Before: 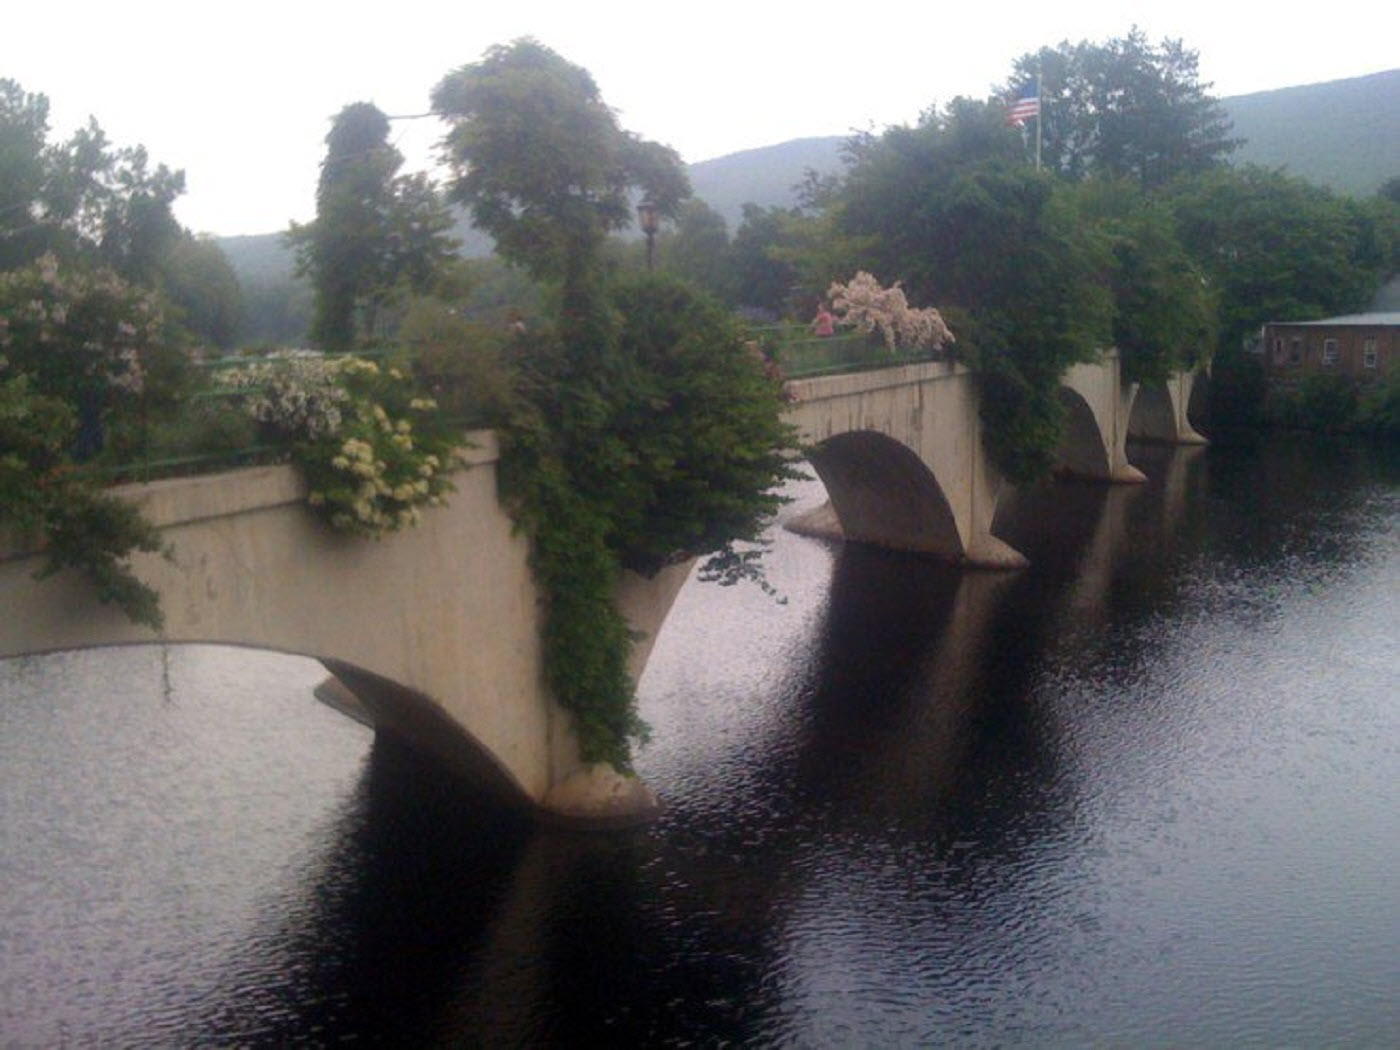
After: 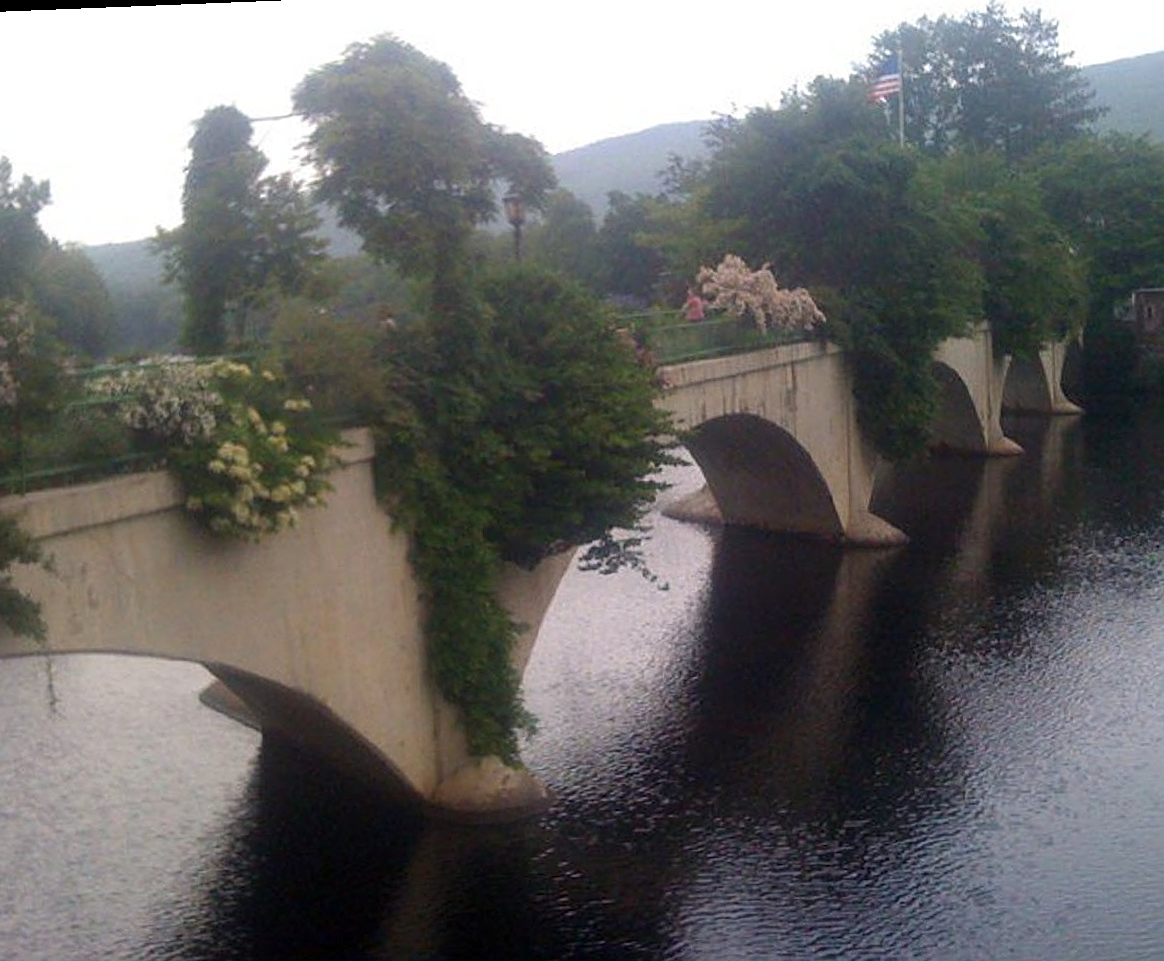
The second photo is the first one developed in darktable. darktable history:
crop: left 9.929%, top 3.475%, right 9.188%, bottom 9.529%
sharpen: on, module defaults
rotate and perspective: rotation -2.29°, automatic cropping off
